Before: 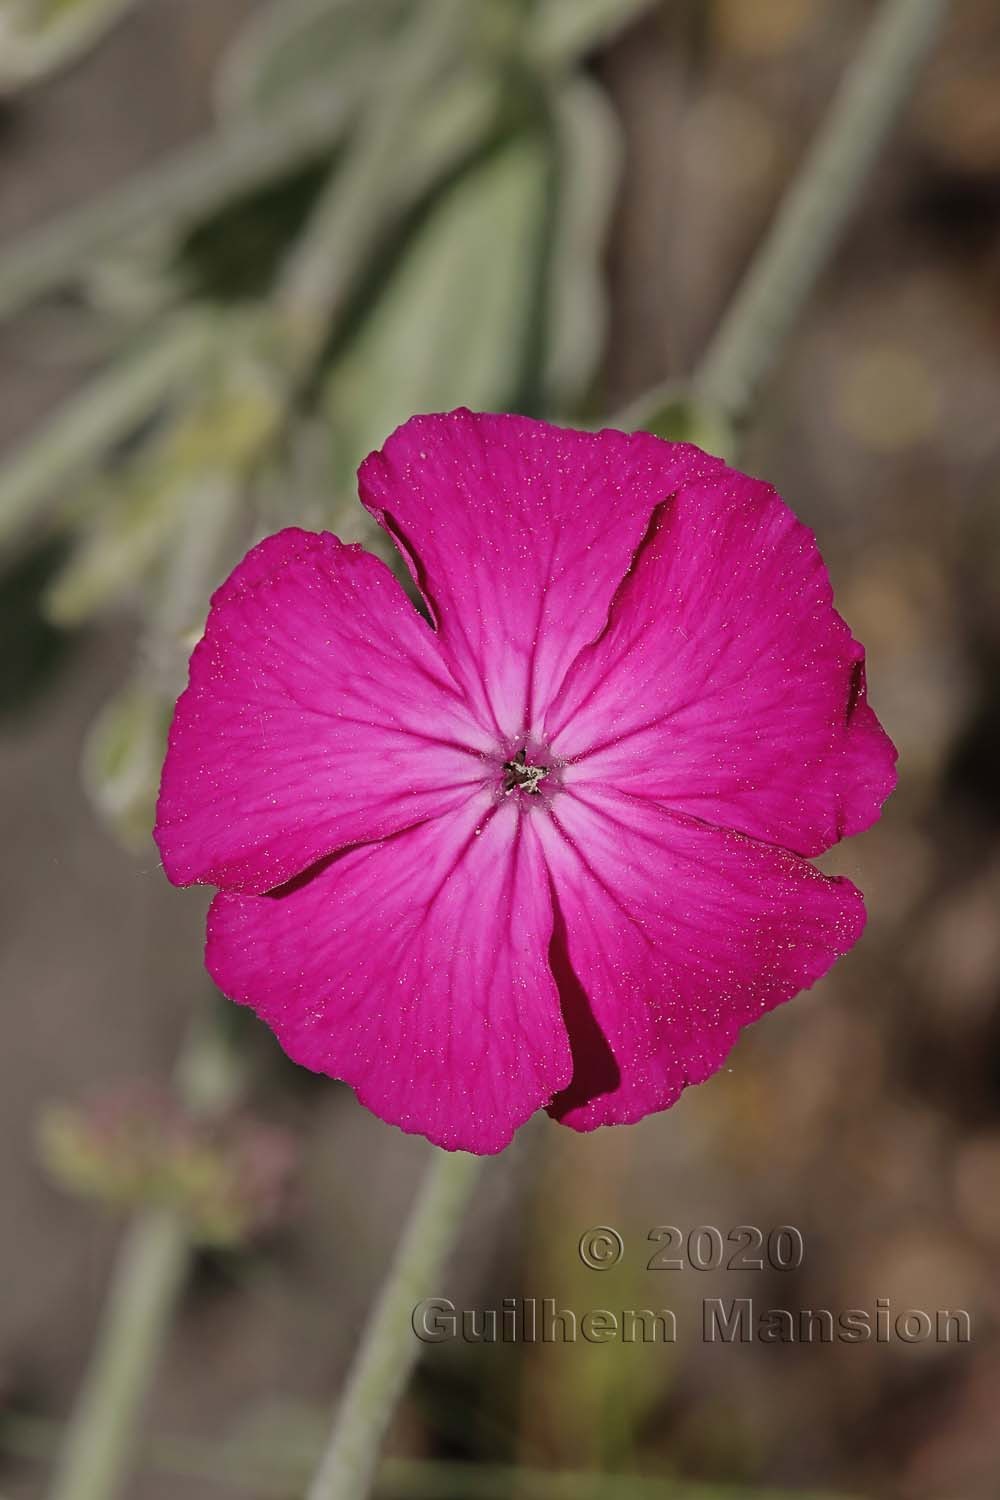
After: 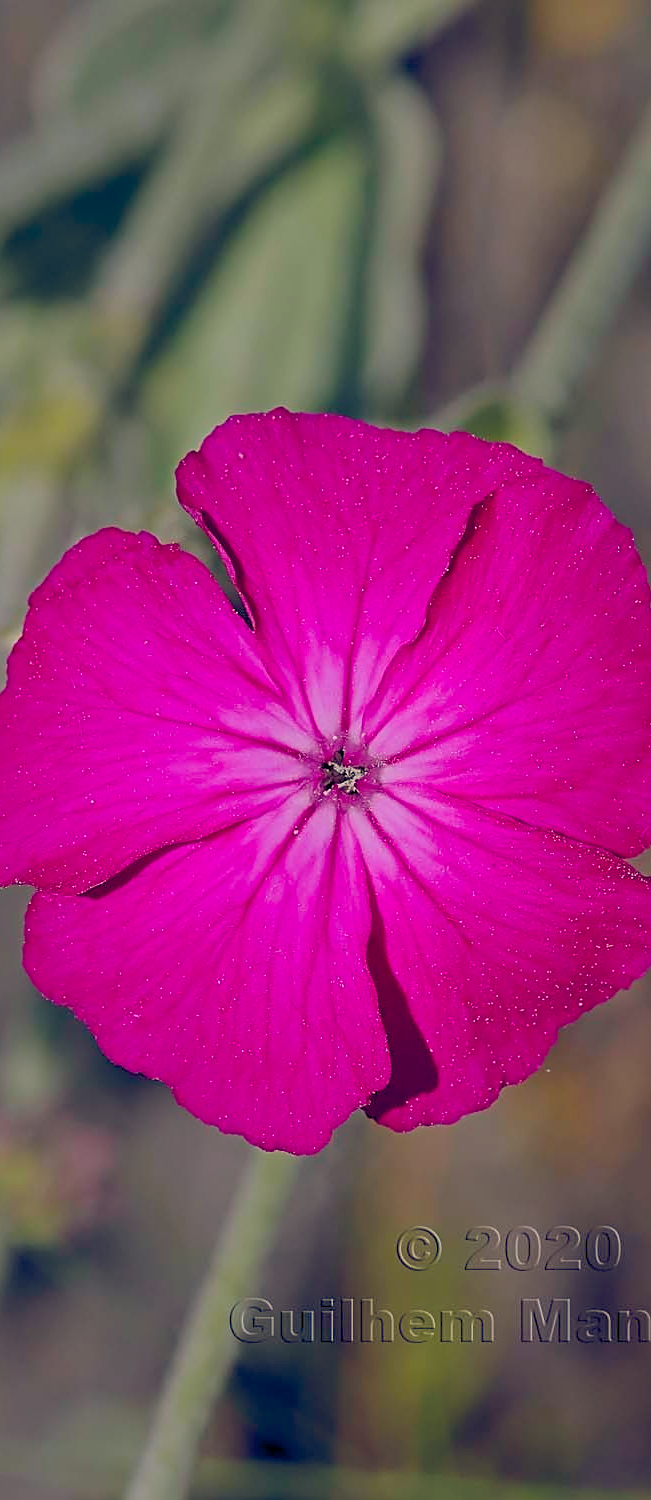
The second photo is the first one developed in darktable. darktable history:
sharpen: on, module defaults
color balance rgb: shadows lift › luminance -7.429%, shadows lift › chroma 2.193%, shadows lift › hue 199.01°, power › hue 72.76°, global offset › luminance -0.305%, global offset › chroma 0.303%, global offset › hue 258.76°, linear chroma grading › global chroma 15.254%, perceptual saturation grading › global saturation 19.412%, contrast -19.669%
crop and rotate: left 18.279%, right 16.544%
